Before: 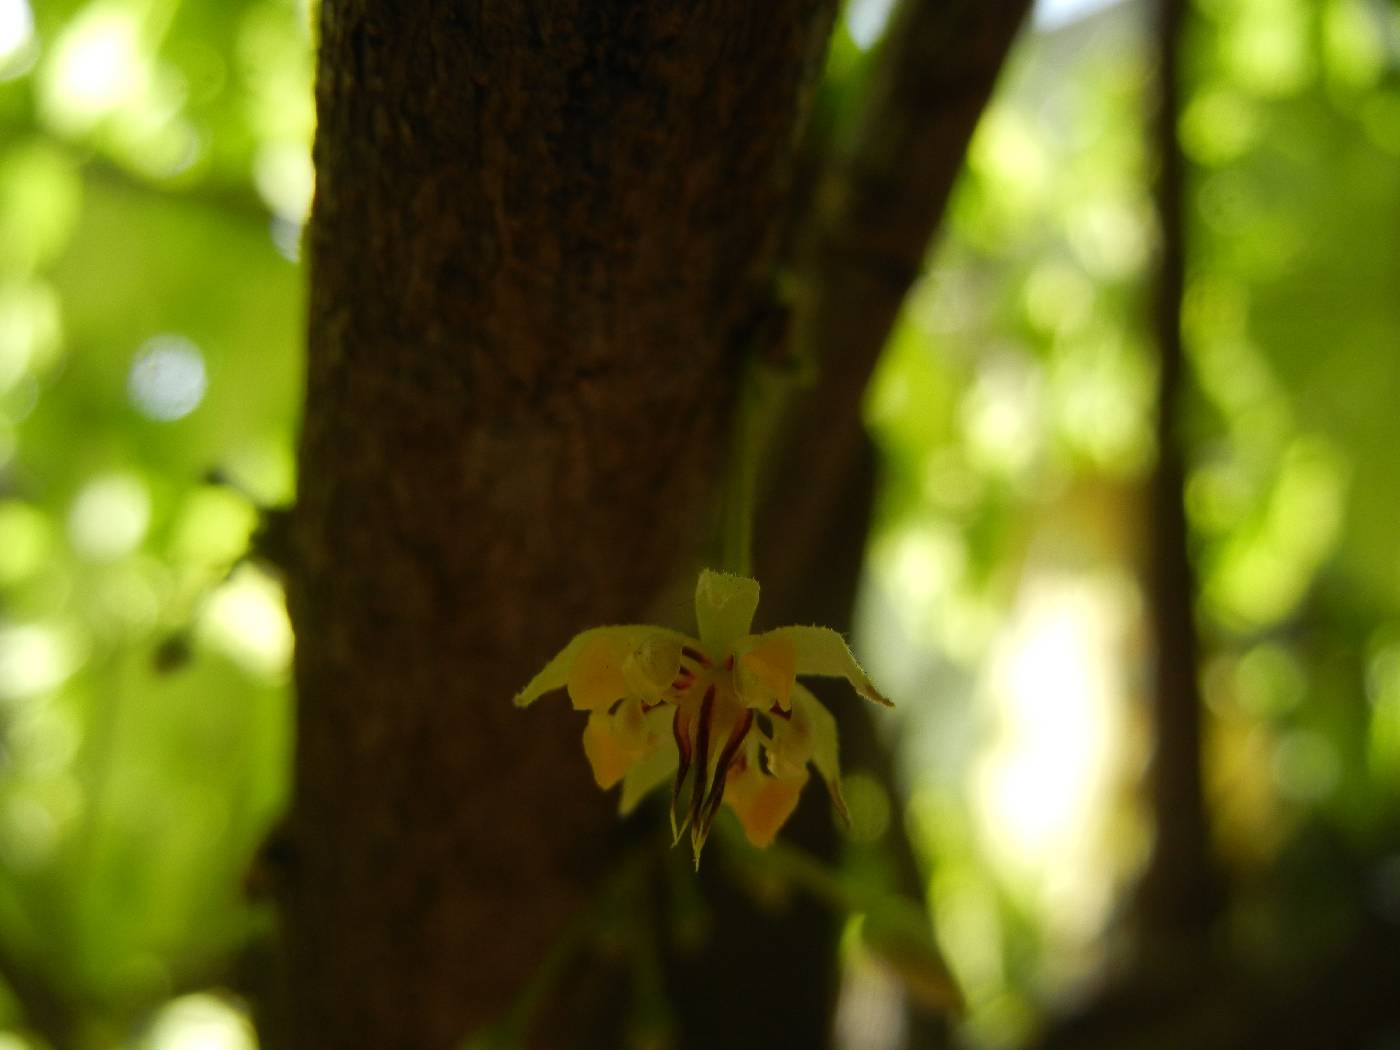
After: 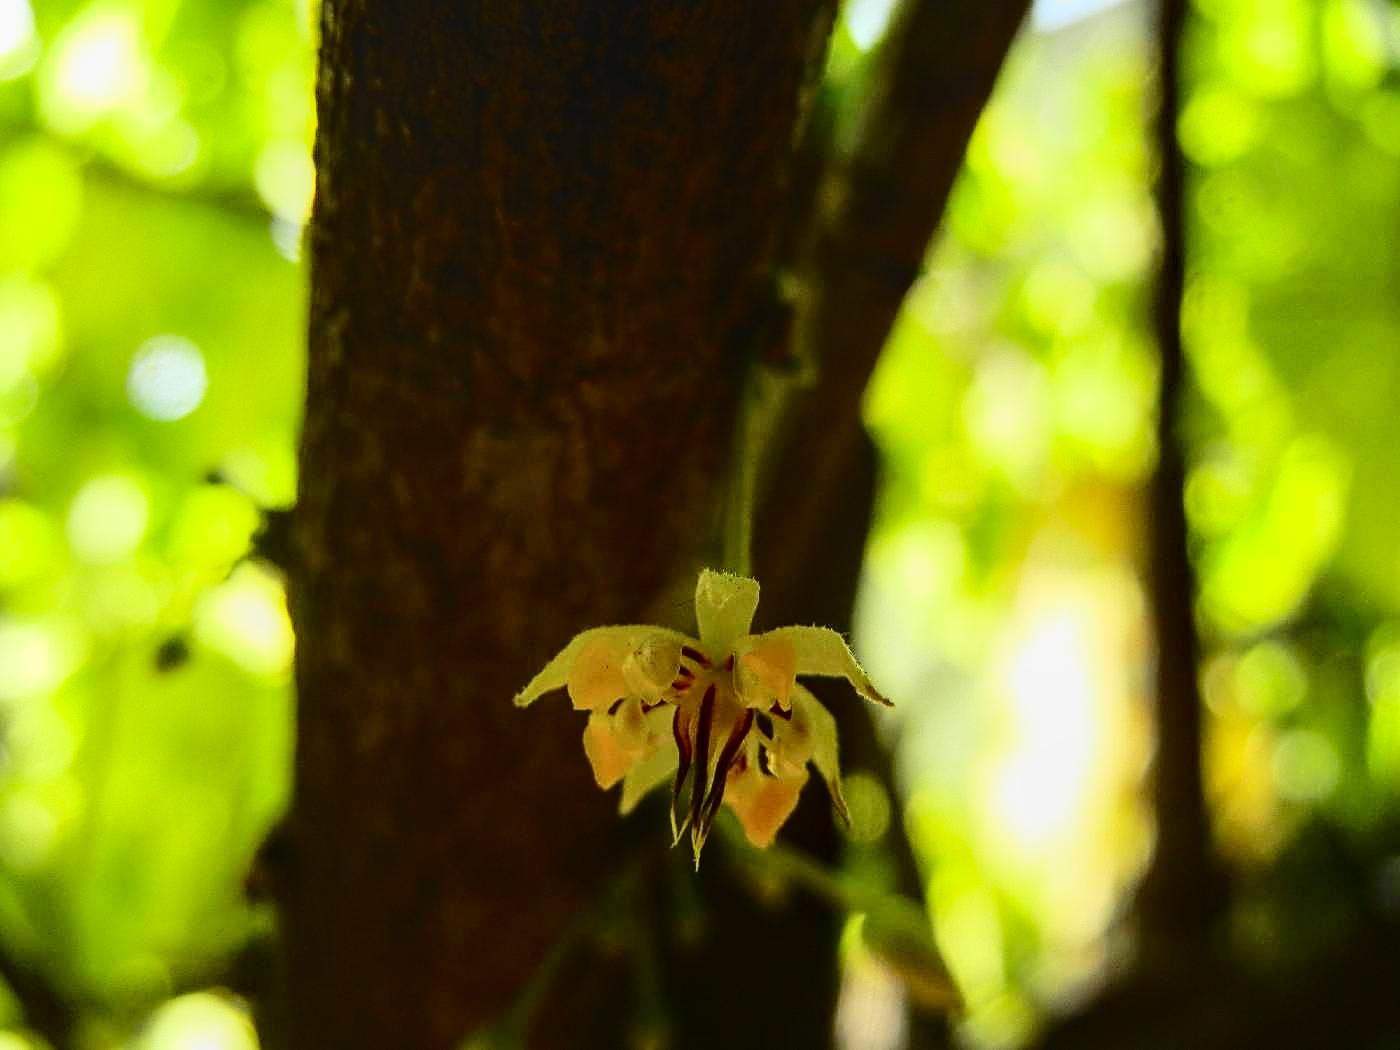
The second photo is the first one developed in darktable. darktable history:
tone curve: curves: ch0 [(0, 0) (0.003, 0) (0.011, 0.001) (0.025, 0.003) (0.044, 0.005) (0.069, 0.013) (0.1, 0.024) (0.136, 0.04) (0.177, 0.087) (0.224, 0.148) (0.277, 0.238) (0.335, 0.335) (0.399, 0.43) (0.468, 0.524) (0.543, 0.621) (0.623, 0.712) (0.709, 0.788) (0.801, 0.867) (0.898, 0.947) (1, 1)], color space Lab, independent channels, preserve colors none
contrast brightness saturation: contrast 0.243, brightness 0.256, saturation 0.371
local contrast: detail 130%
sharpen: on, module defaults
